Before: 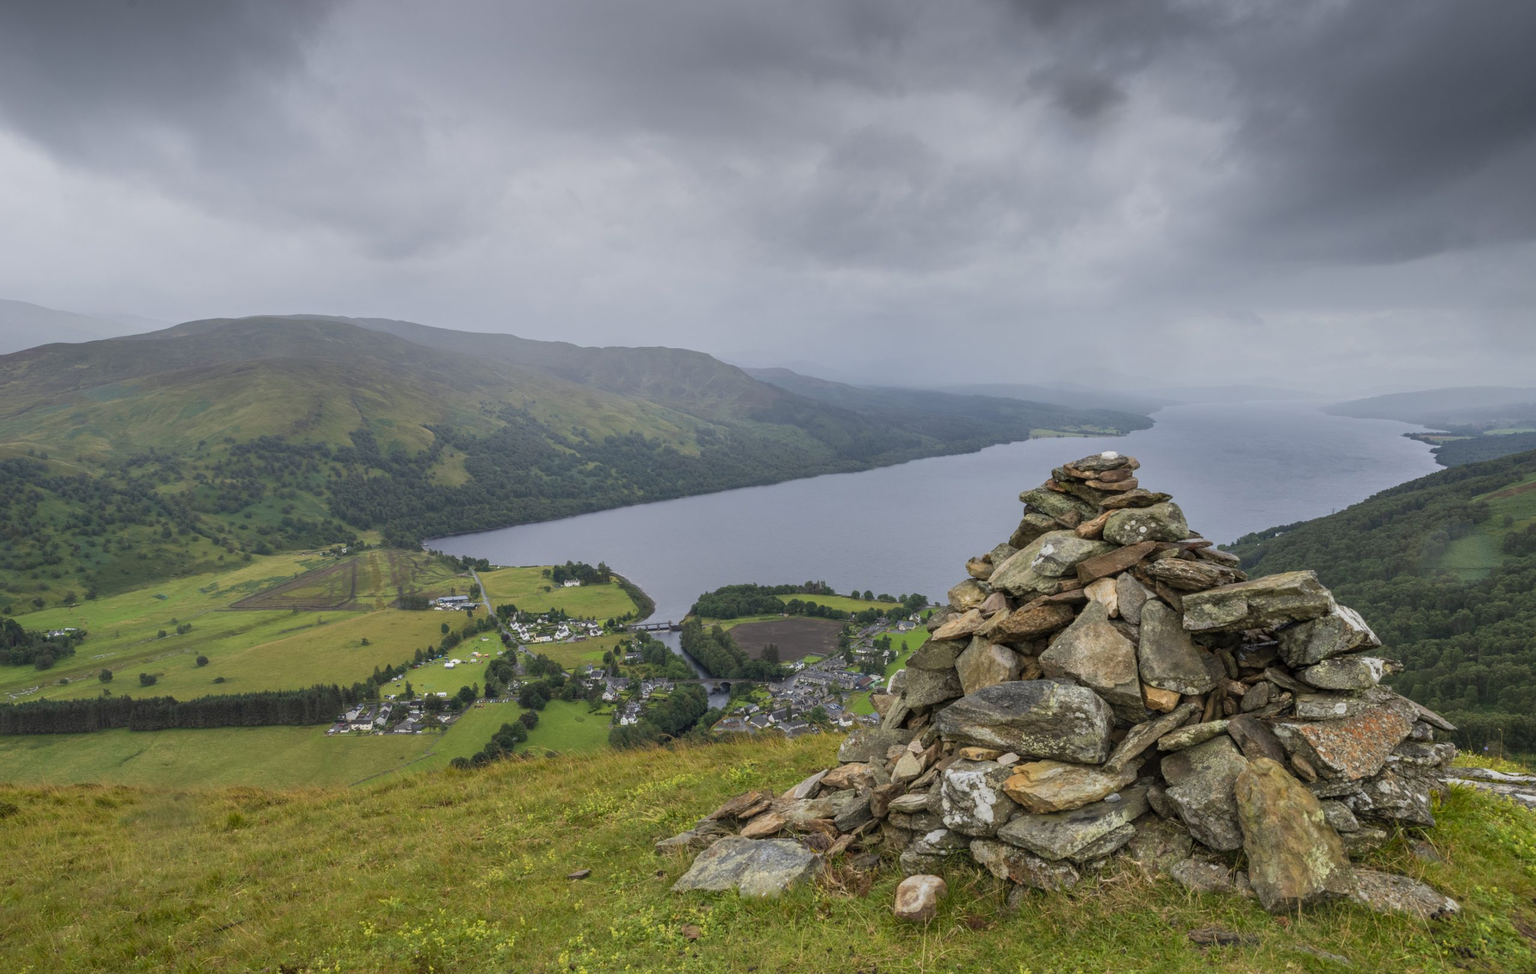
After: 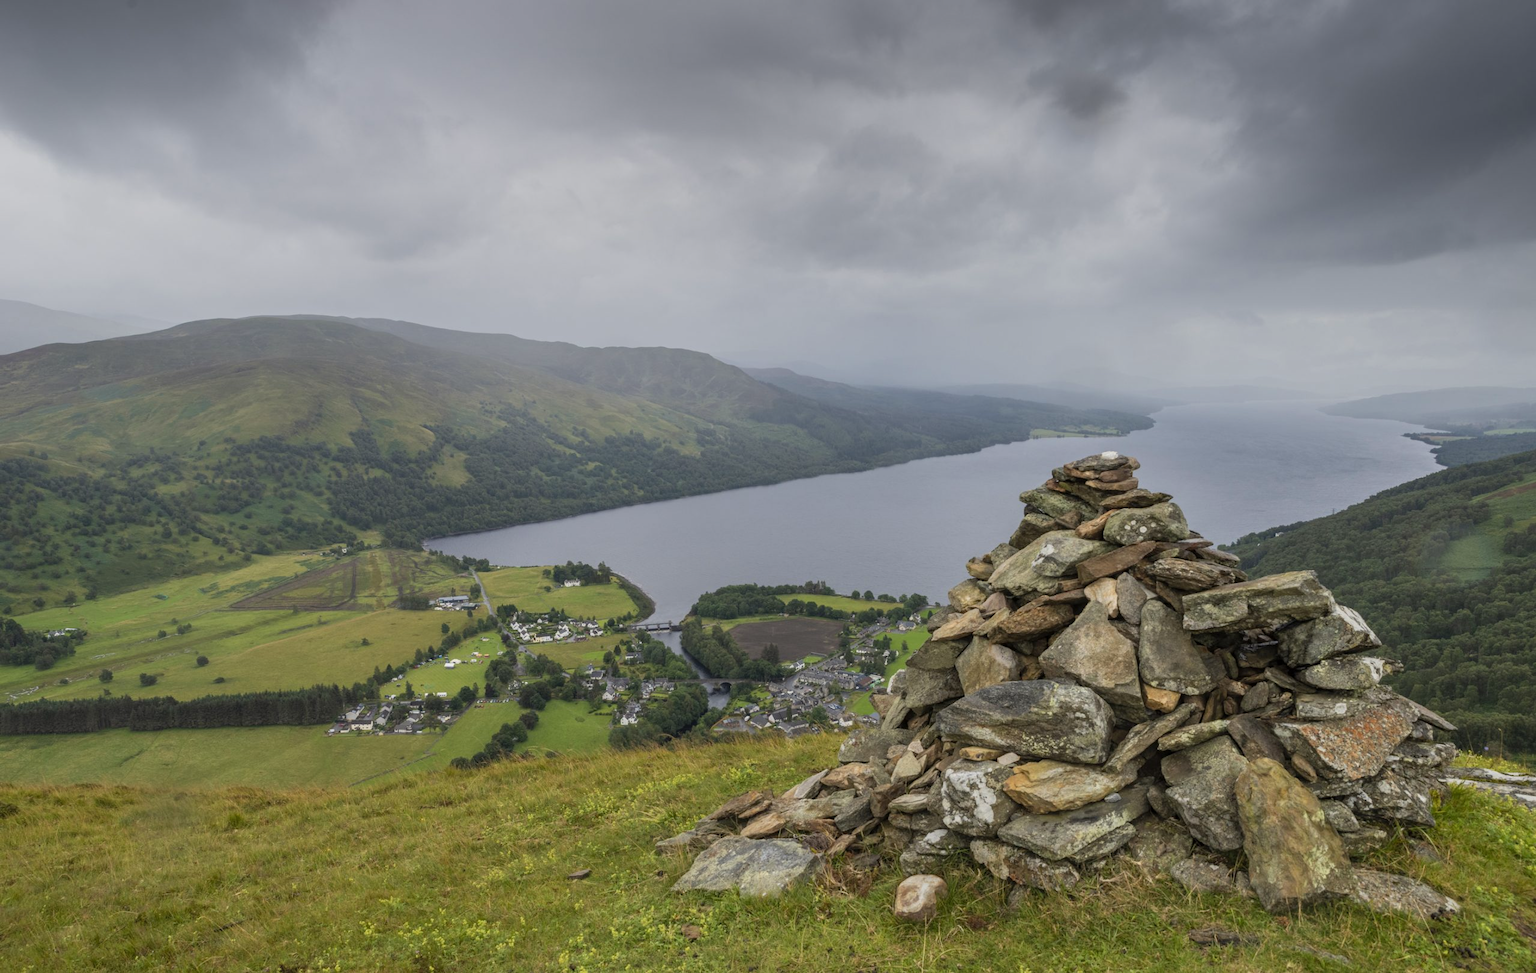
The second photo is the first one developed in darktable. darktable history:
contrast brightness saturation: saturation -0.05
color correction: highlights b* 3
